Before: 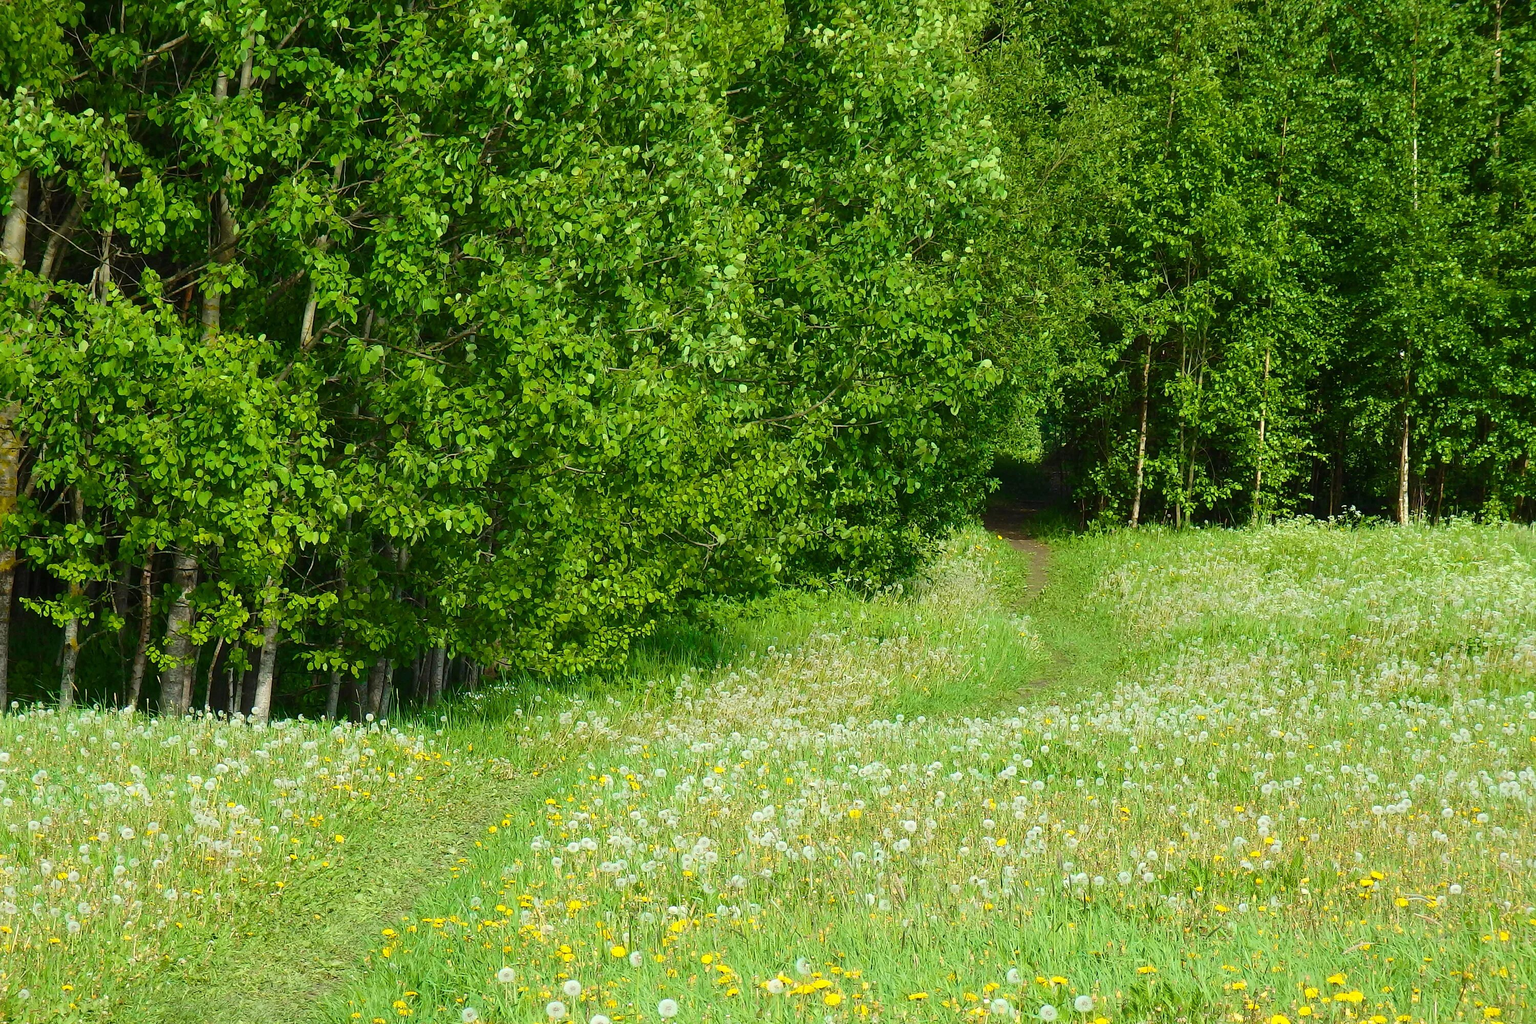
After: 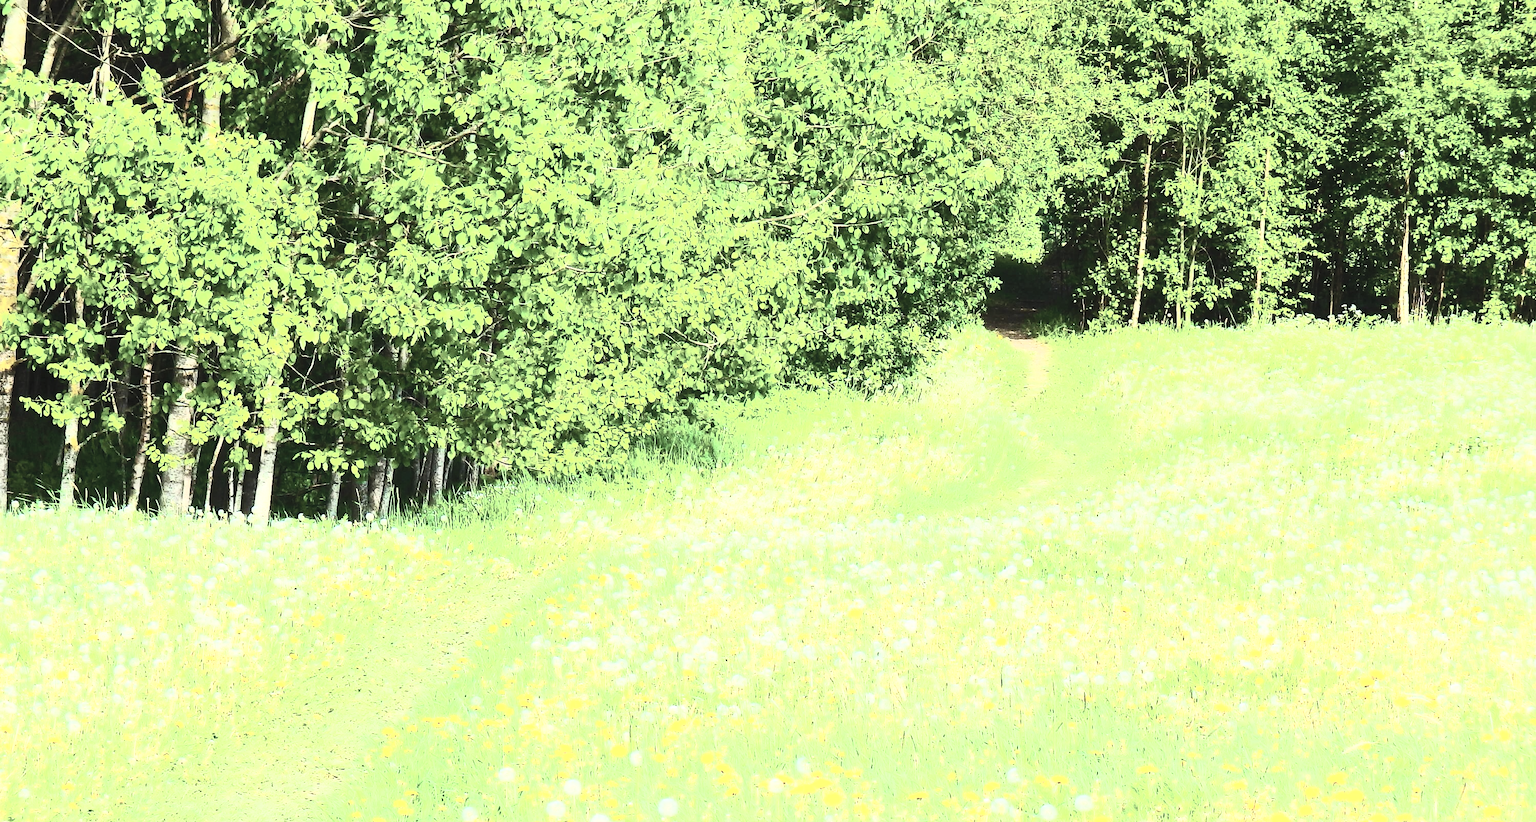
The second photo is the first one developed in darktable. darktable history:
crop and rotate: top 19.647%
exposure: exposure 1 EV, compensate highlight preservation false
base curve: curves: ch0 [(0, 0) (0.036, 0.025) (0.121, 0.166) (0.206, 0.329) (0.605, 0.79) (1, 1)]
contrast brightness saturation: contrast 0.55, brightness 0.578, saturation -0.347
